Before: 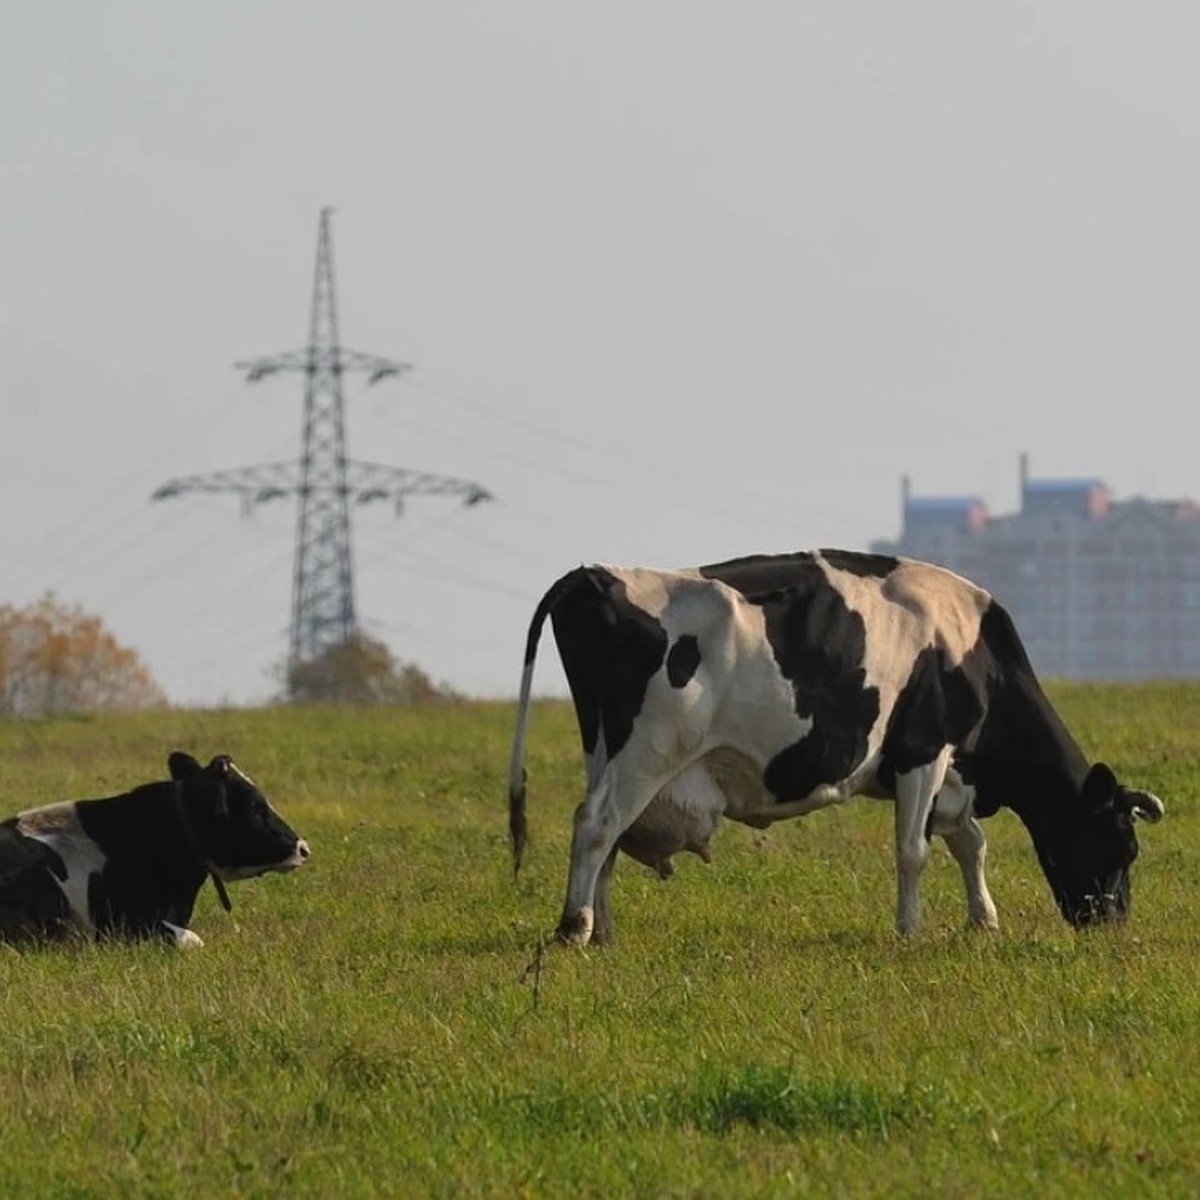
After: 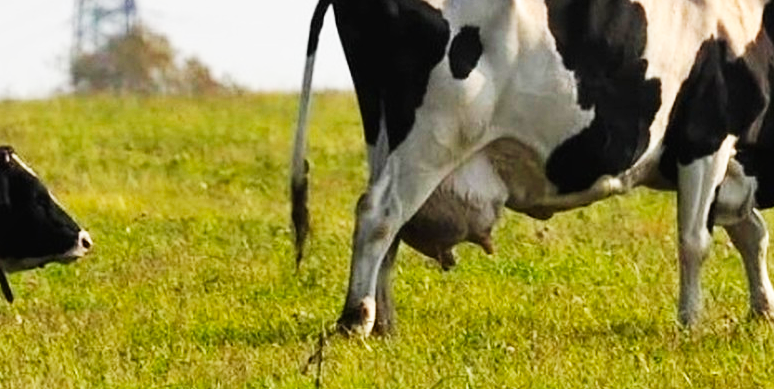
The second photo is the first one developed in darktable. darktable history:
base curve: curves: ch0 [(0, 0) (0.007, 0.004) (0.027, 0.03) (0.046, 0.07) (0.207, 0.54) (0.442, 0.872) (0.673, 0.972) (1, 1)], preserve colors none
crop: left 18.209%, top 50.755%, right 17.223%, bottom 16.827%
